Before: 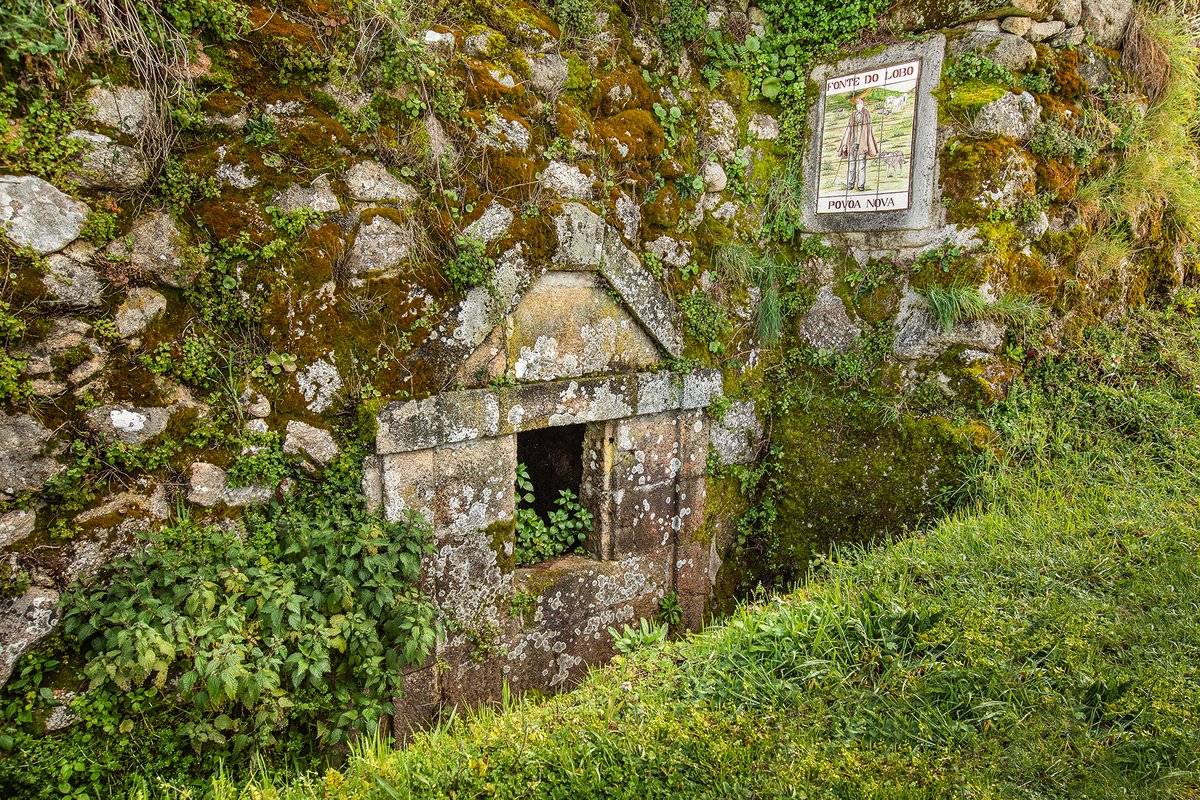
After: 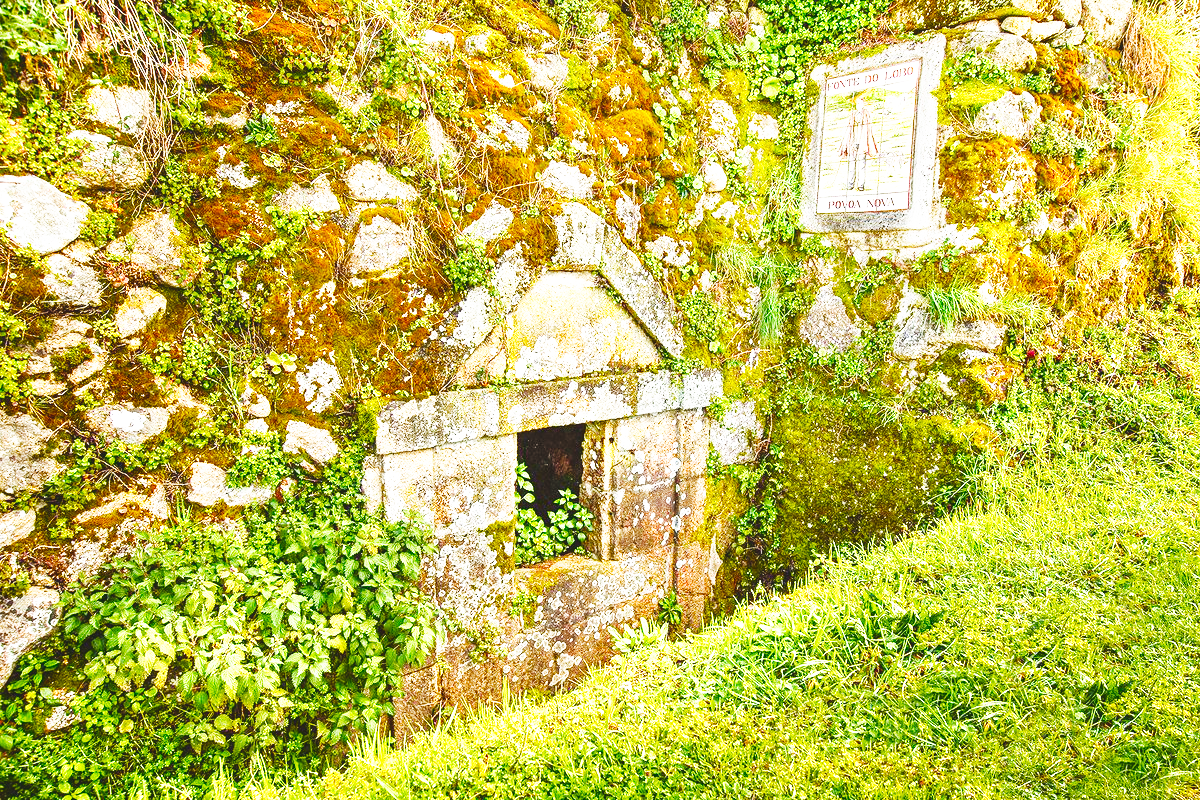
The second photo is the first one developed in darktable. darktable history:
color balance rgb: linear chroma grading › shadows -2.2%, linear chroma grading › highlights -15%, linear chroma grading › global chroma -10%, linear chroma grading › mid-tones -10%, perceptual saturation grading › global saturation 45%, perceptual saturation grading › highlights -50%, perceptual saturation grading › shadows 30%, perceptual brilliance grading › global brilliance 18%, global vibrance 45%
color balance: lift [1.007, 1, 1, 1], gamma [1.097, 1, 1, 1]
base curve: curves: ch0 [(0, 0) (0.007, 0.004) (0.027, 0.03) (0.046, 0.07) (0.207, 0.54) (0.442, 0.872) (0.673, 0.972) (1, 1)], preserve colors none
